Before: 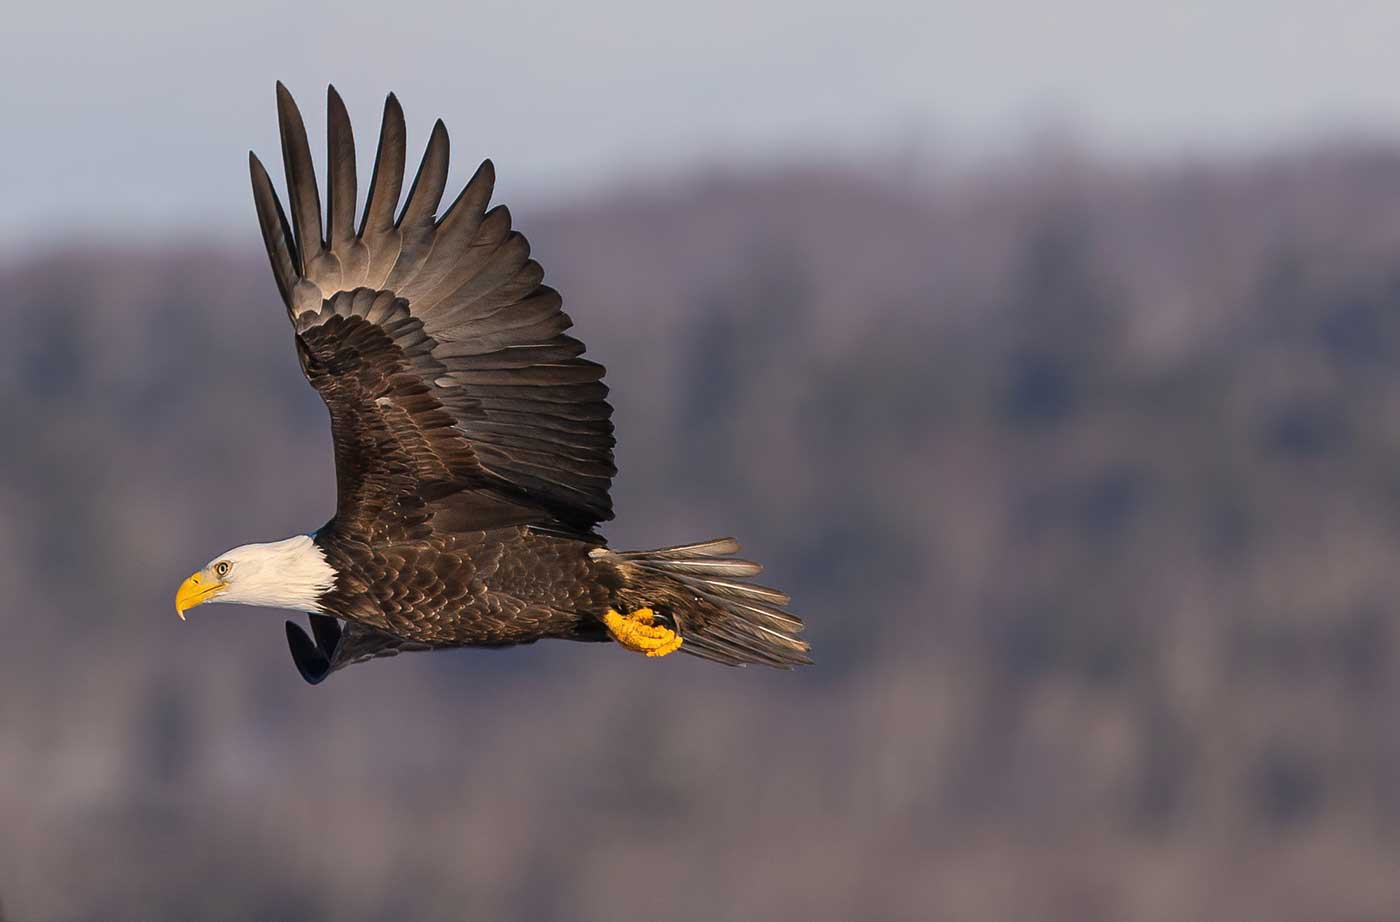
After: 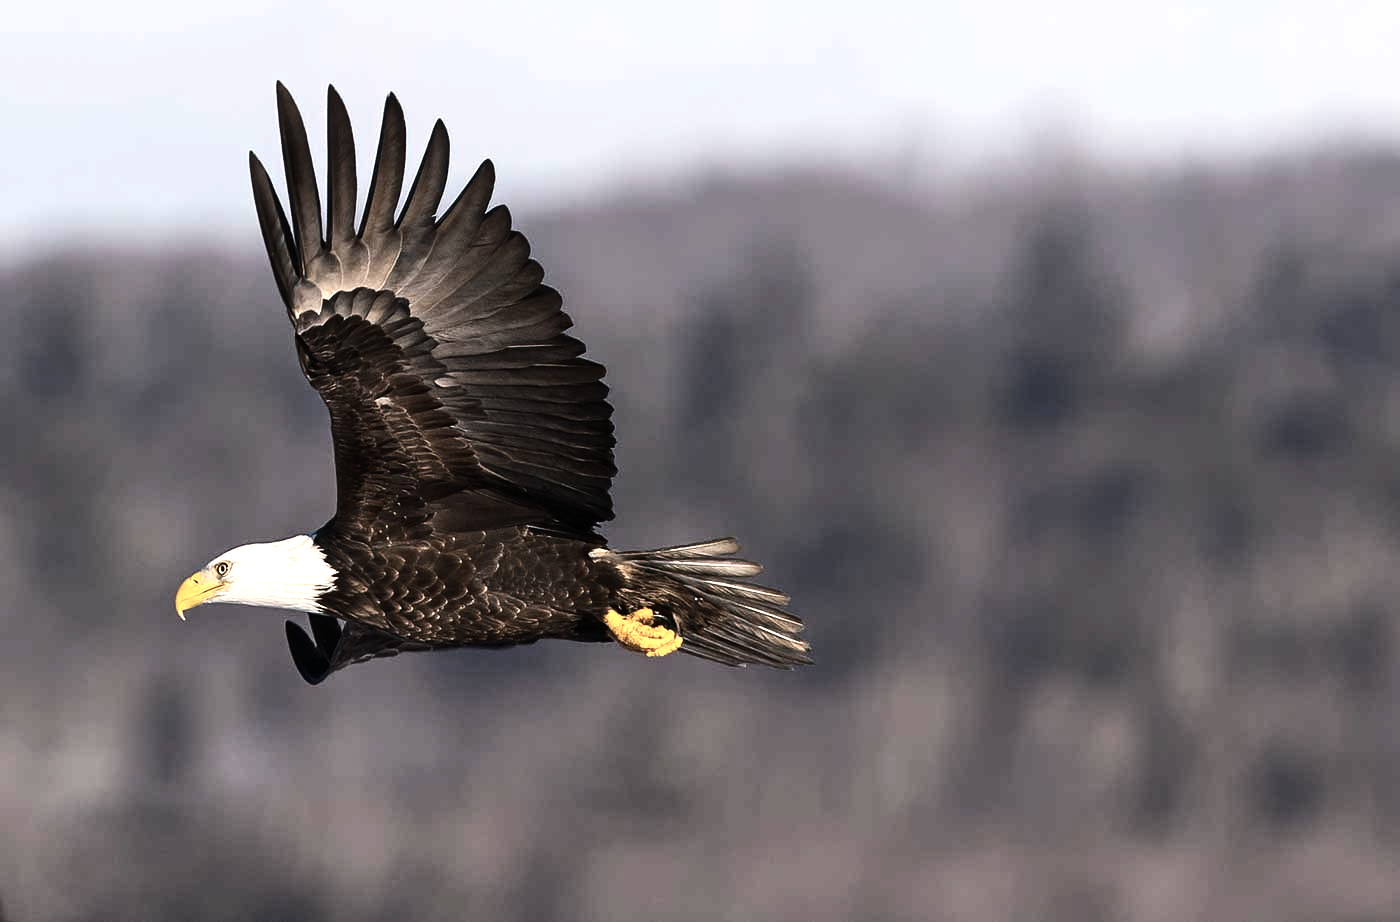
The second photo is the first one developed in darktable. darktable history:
contrast brightness saturation: contrast 0.1, saturation -0.36
tone equalizer: -8 EV -1.08 EV, -7 EV -1.01 EV, -6 EV -0.867 EV, -5 EV -0.578 EV, -3 EV 0.578 EV, -2 EV 0.867 EV, -1 EV 1.01 EV, +0 EV 1.08 EV, edges refinement/feathering 500, mask exposure compensation -1.57 EV, preserve details no
